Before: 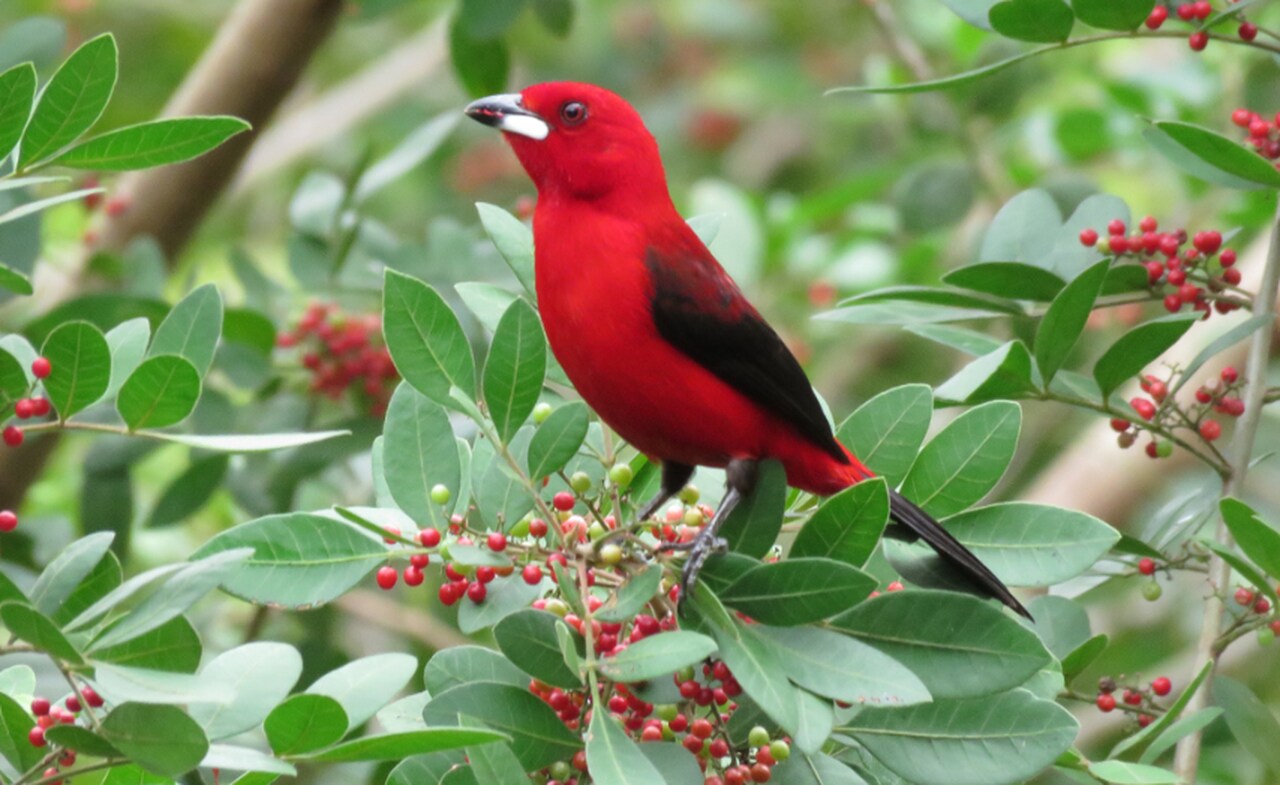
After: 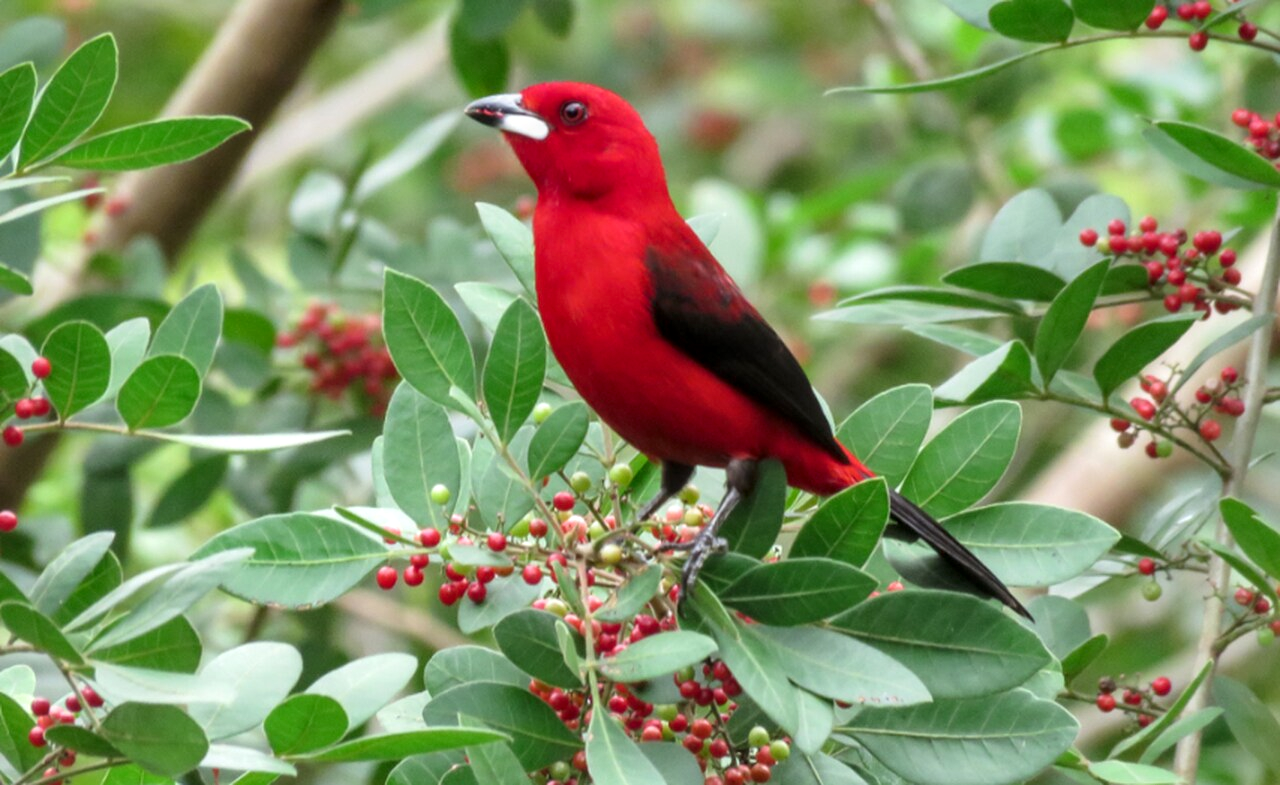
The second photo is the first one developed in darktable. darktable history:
contrast brightness saturation: contrast 0.08, saturation 0.02
local contrast: on, module defaults
